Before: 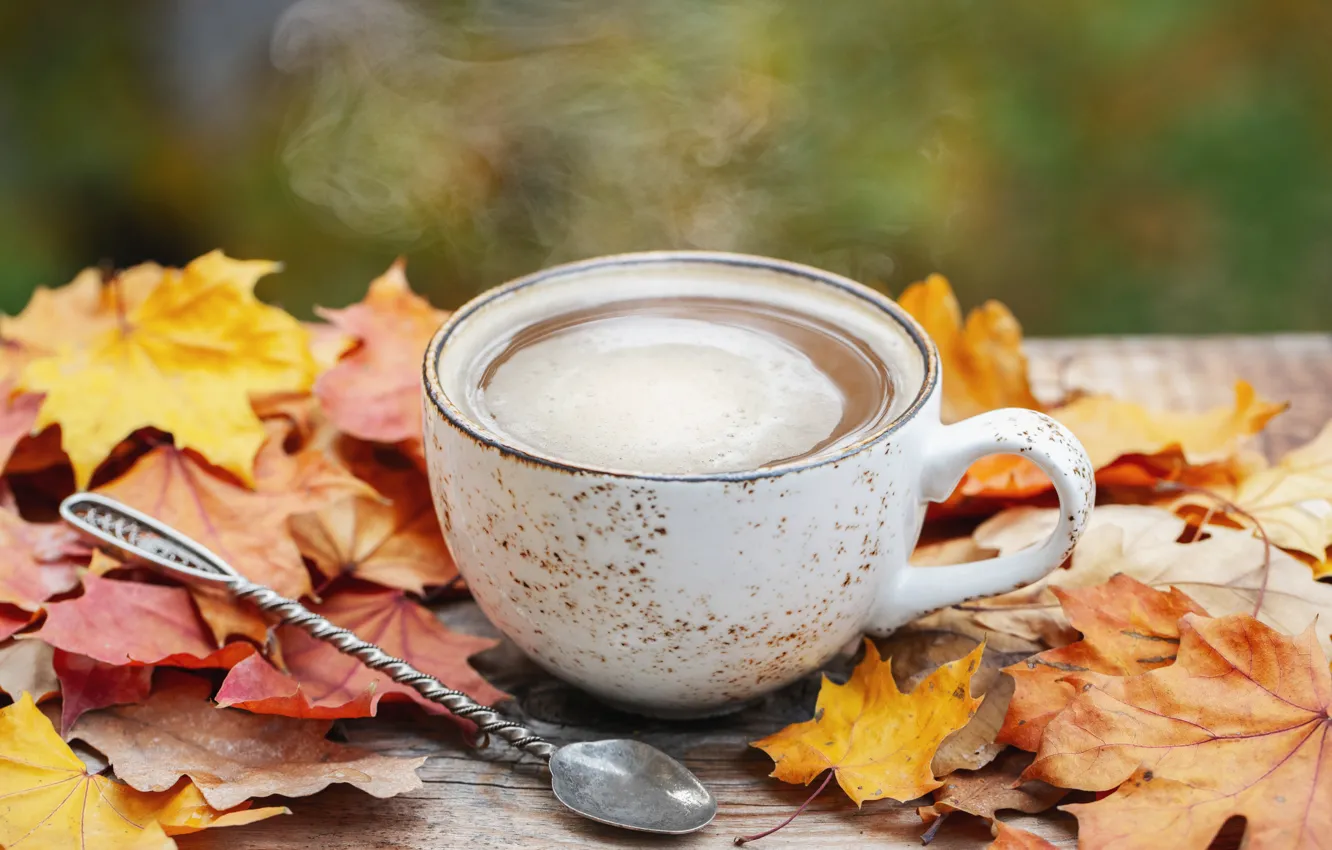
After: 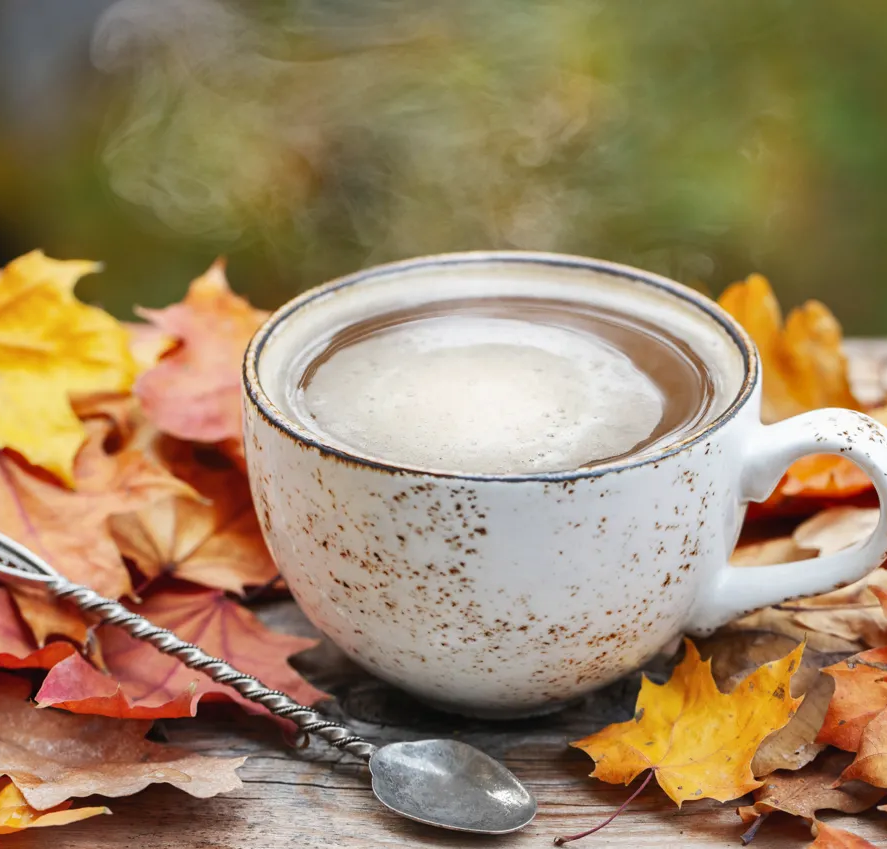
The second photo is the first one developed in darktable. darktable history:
crop and rotate: left 13.537%, right 19.796%
shadows and highlights: shadows 12, white point adjustment 1.2, soften with gaussian
